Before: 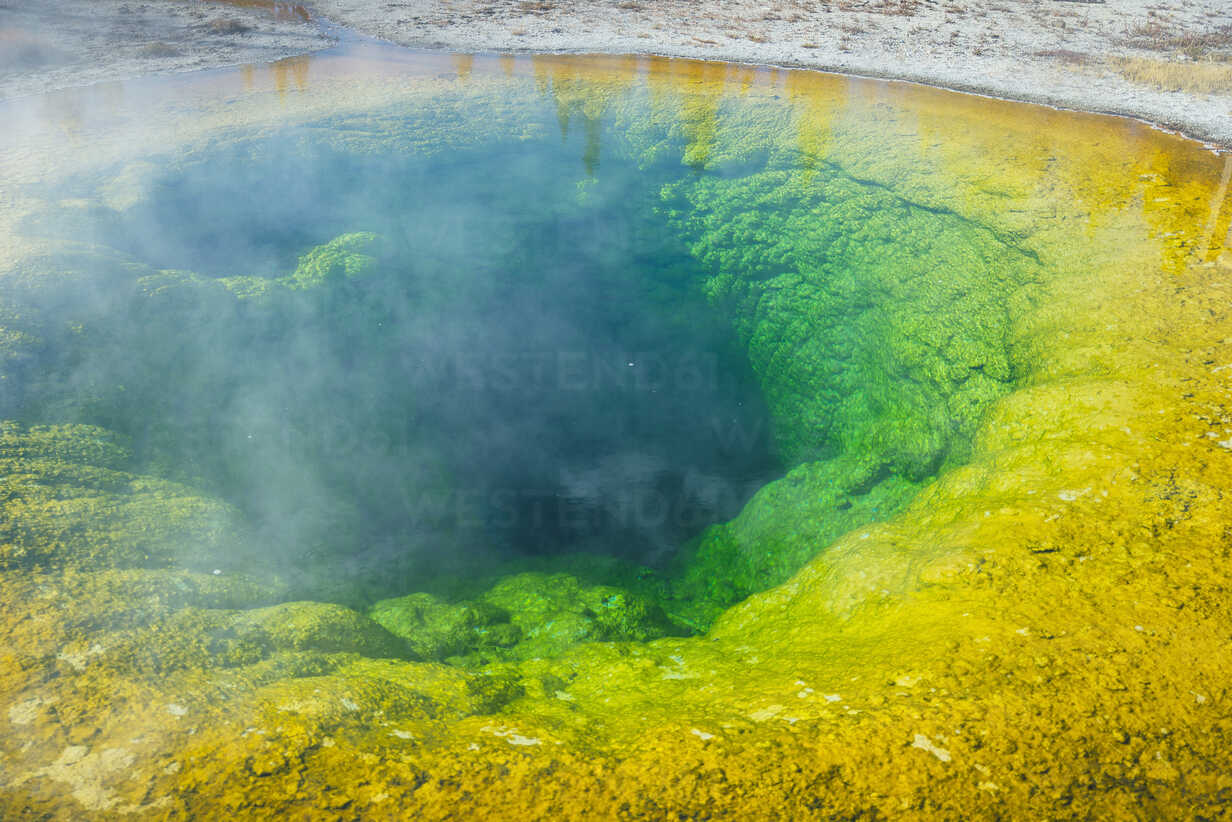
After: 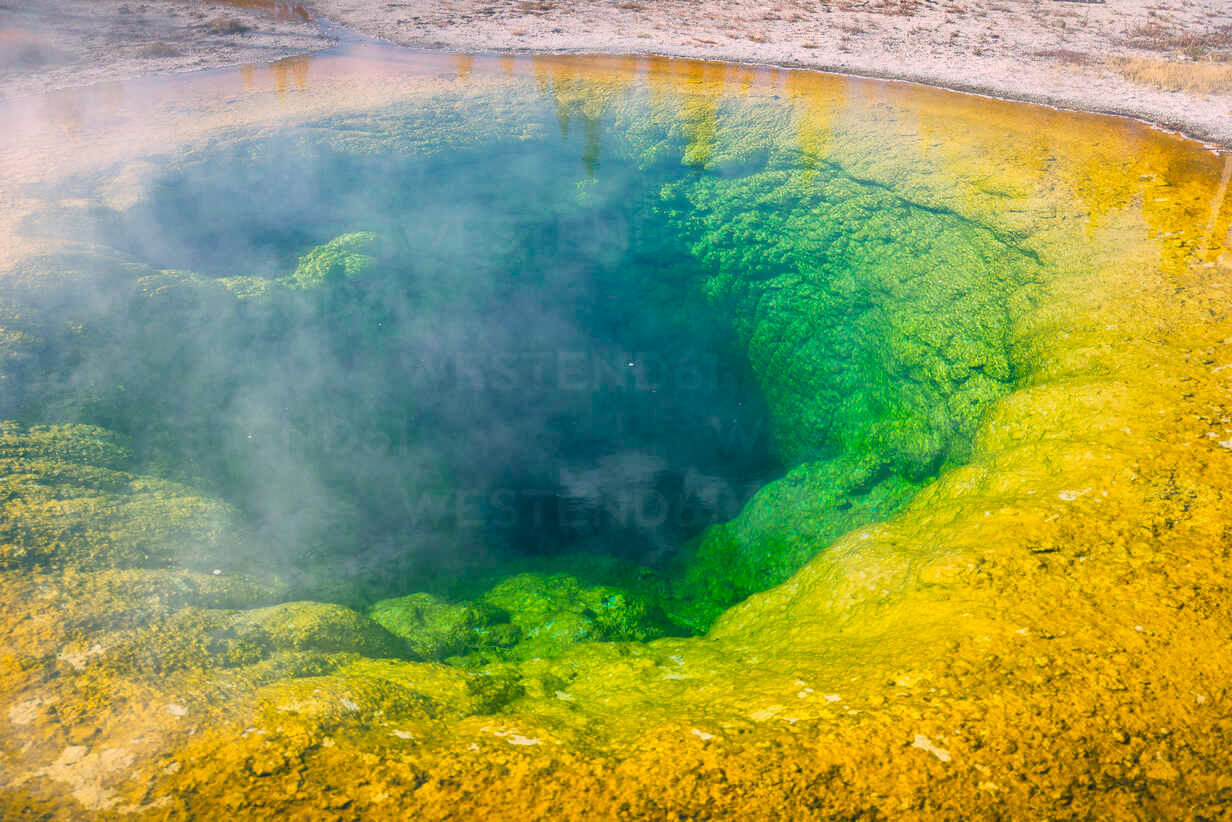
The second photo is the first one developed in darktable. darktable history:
local contrast: mode bilateral grid, contrast 20, coarseness 50, detail 120%, midtone range 0.2
color correction: highlights a* 14.52, highlights b* 4.84
